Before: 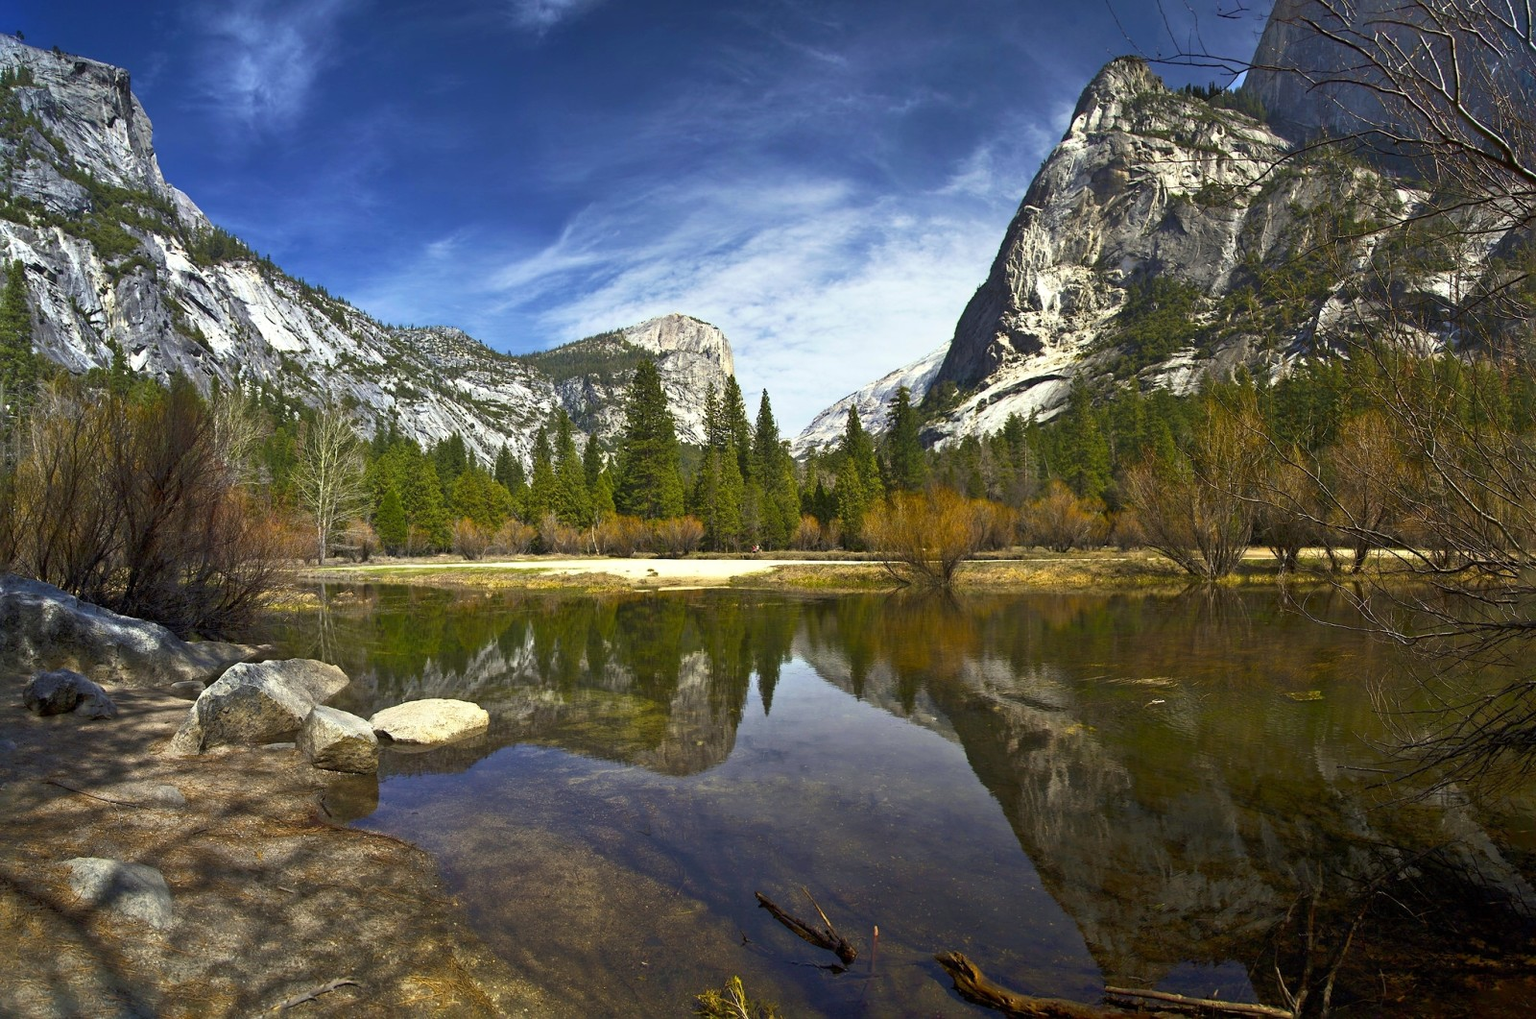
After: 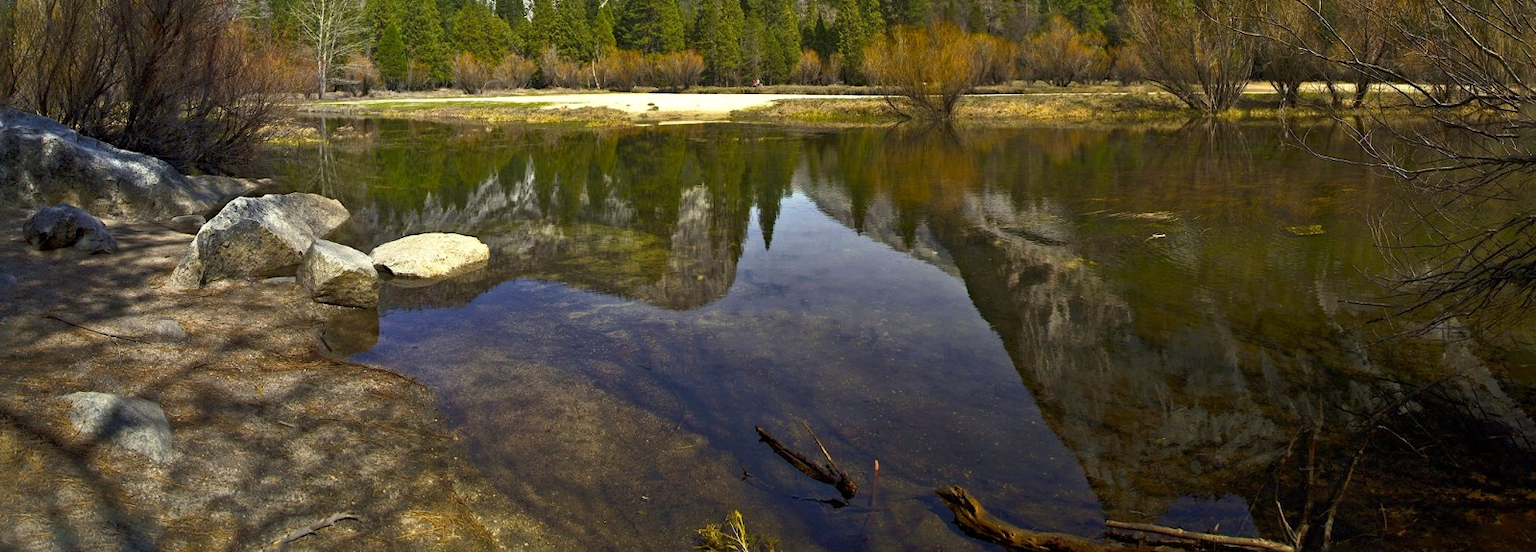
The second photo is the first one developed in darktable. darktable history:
crop and rotate: top 45.729%, right 0.046%
tone equalizer: on, module defaults
haze removal: compatibility mode true
